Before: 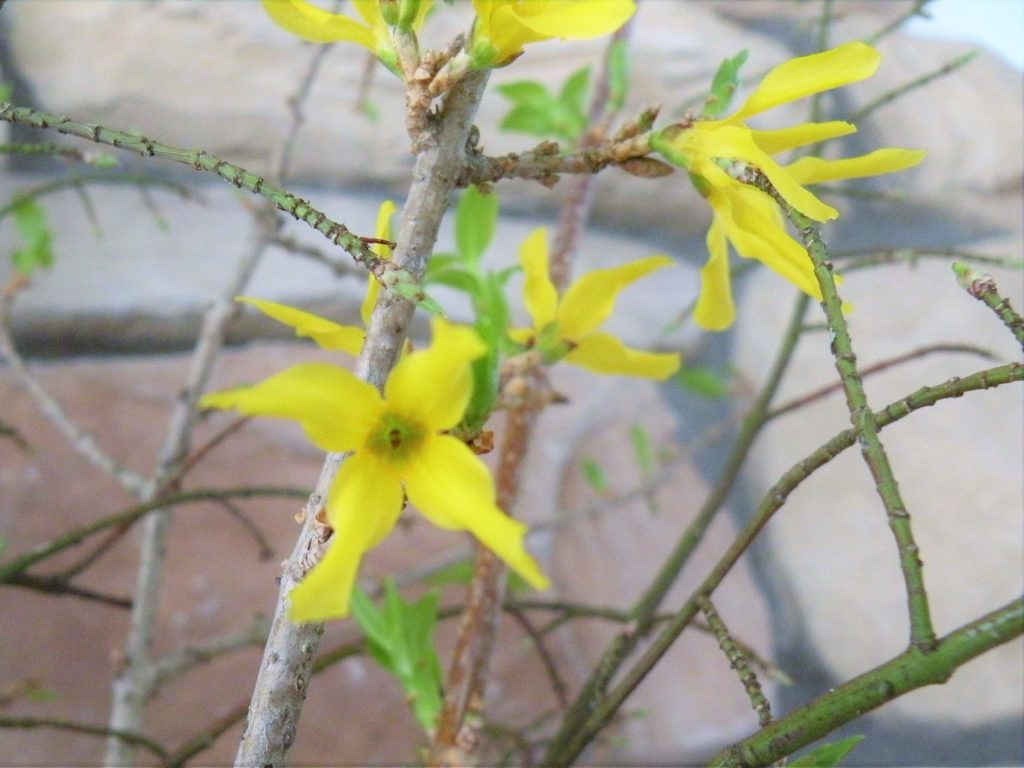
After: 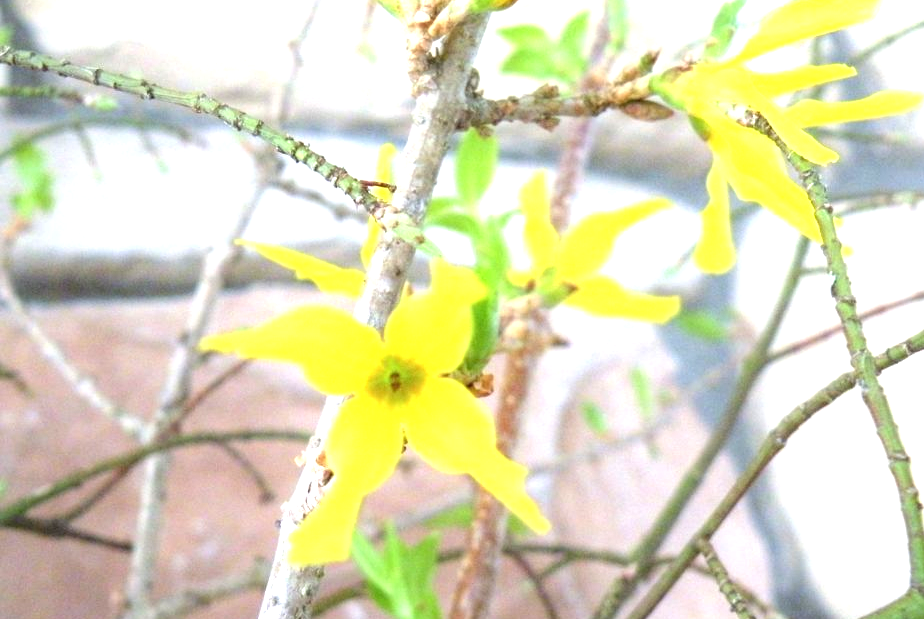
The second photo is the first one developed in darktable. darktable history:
local contrast: highlights 102%, shadows 102%, detail 119%, midtone range 0.2
crop: top 7.471%, right 9.688%, bottom 11.91%
exposure: black level correction 0, exposure 1.2 EV, compensate highlight preservation false
